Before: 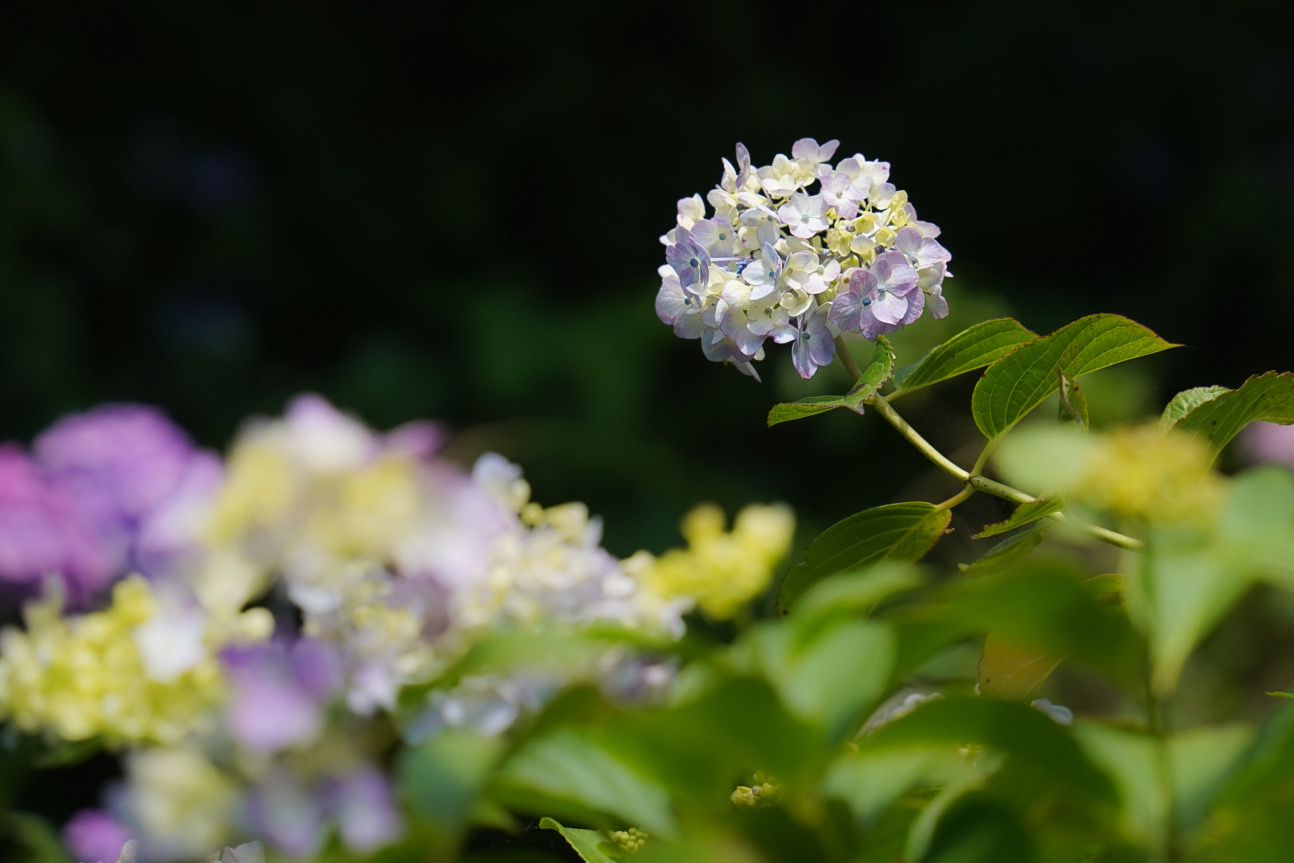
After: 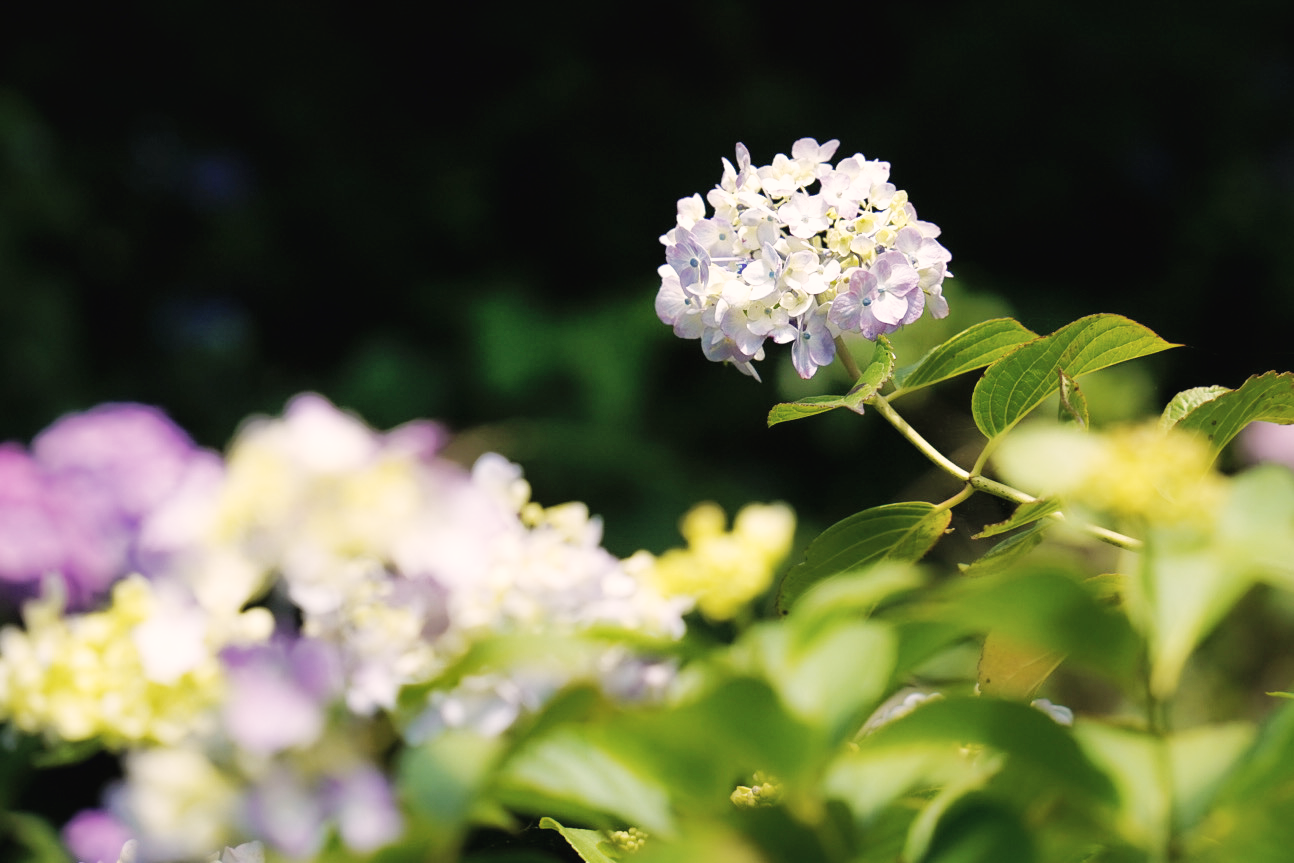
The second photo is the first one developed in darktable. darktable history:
base curve: curves: ch0 [(0, 0.003) (0.001, 0.002) (0.006, 0.004) (0.02, 0.022) (0.048, 0.086) (0.094, 0.234) (0.162, 0.431) (0.258, 0.629) (0.385, 0.8) (0.548, 0.918) (0.751, 0.988) (1, 1)], preserve colors none
shadows and highlights: on, module defaults
color correction: highlights a* 5.59, highlights b* 5.24, saturation 0.68
